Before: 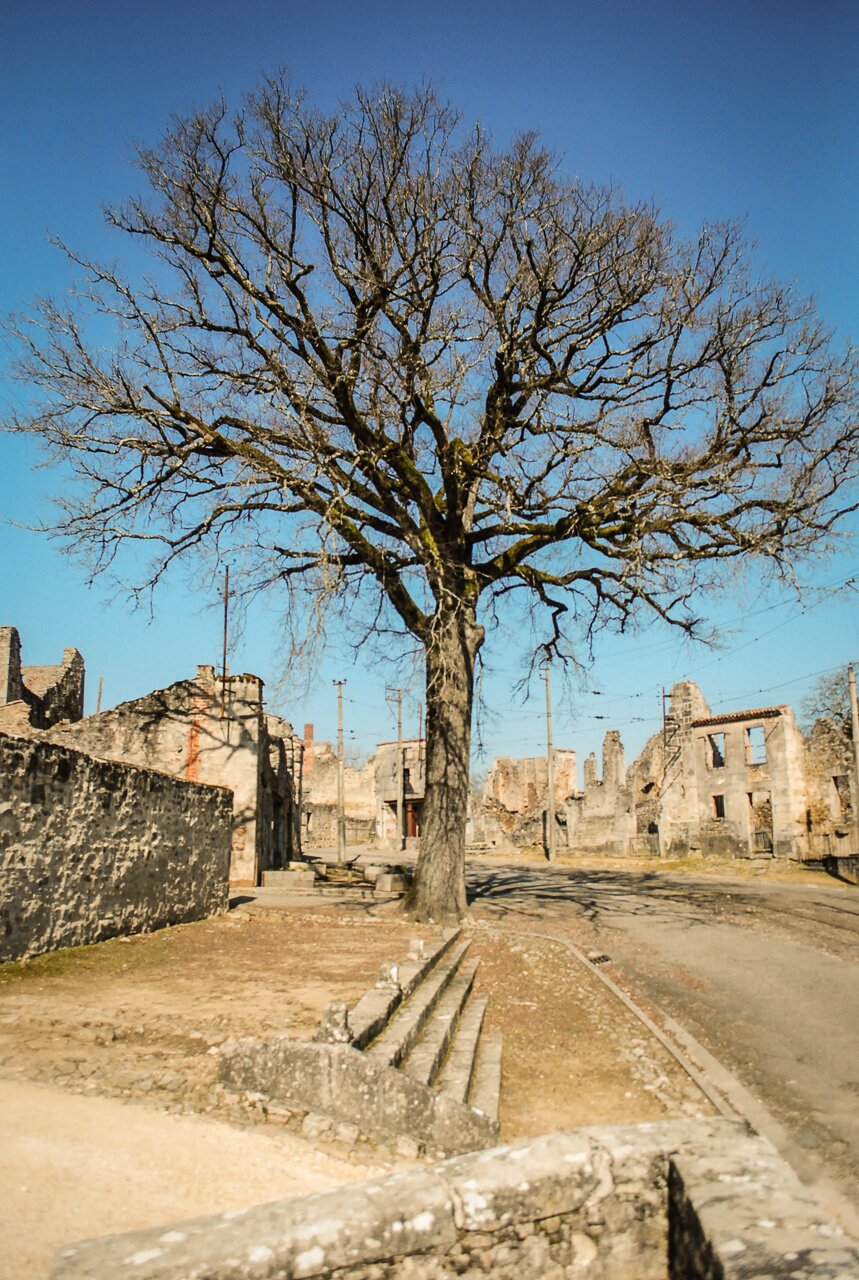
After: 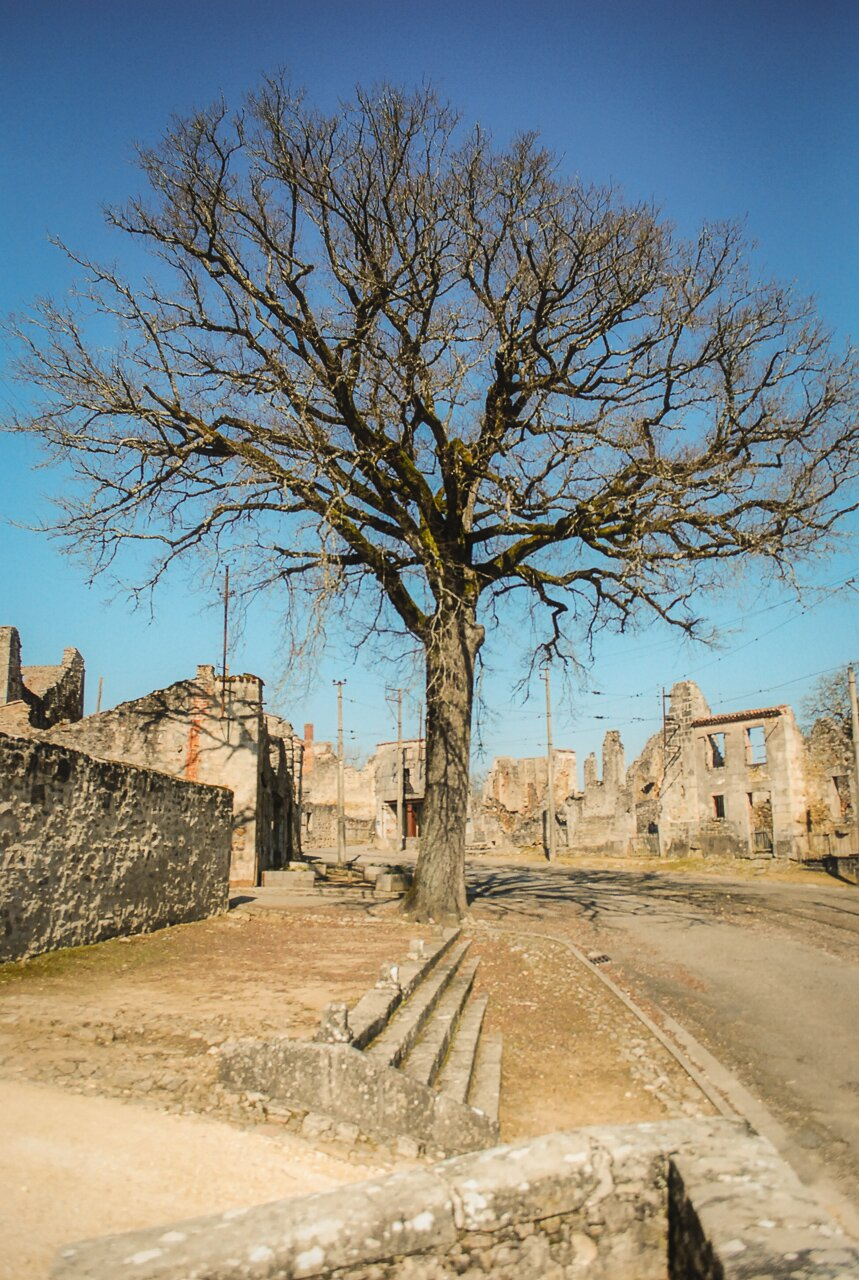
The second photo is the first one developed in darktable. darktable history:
contrast equalizer: y [[0.5, 0.486, 0.447, 0.446, 0.489, 0.5], [0.5 ×6], [0.5 ×6], [0 ×6], [0 ×6]]
